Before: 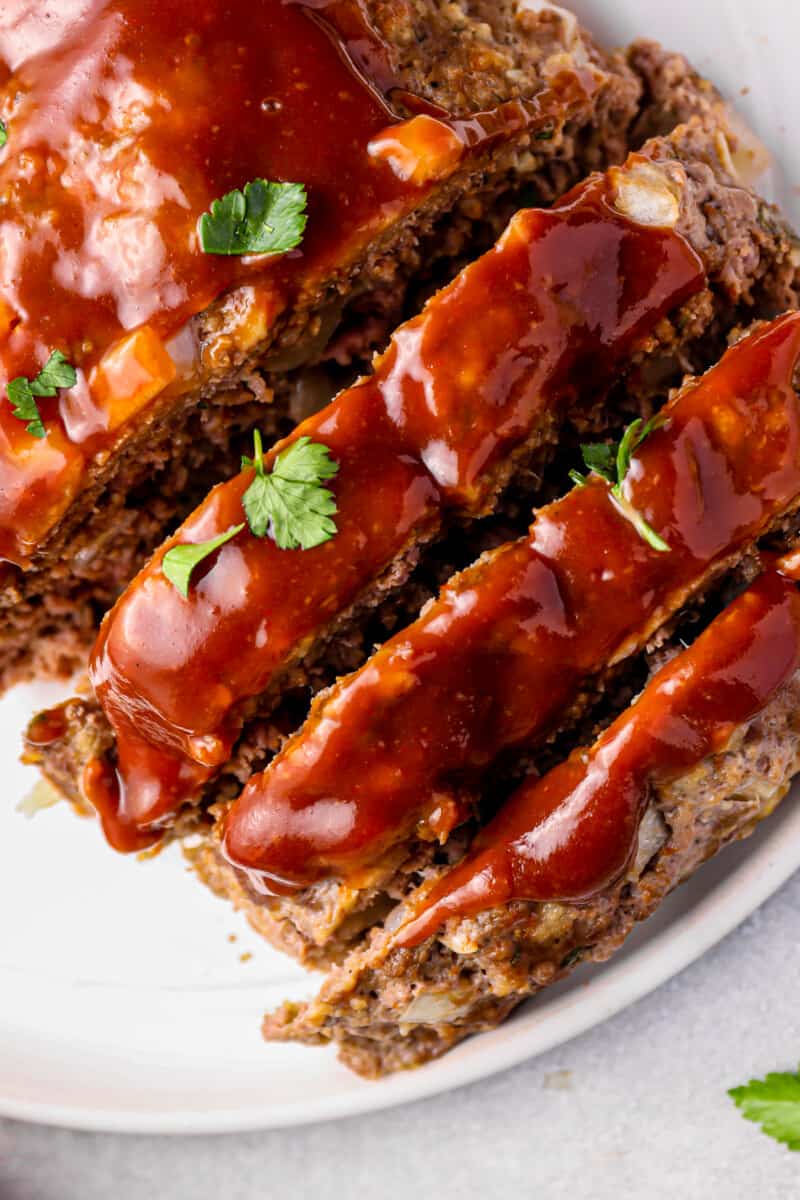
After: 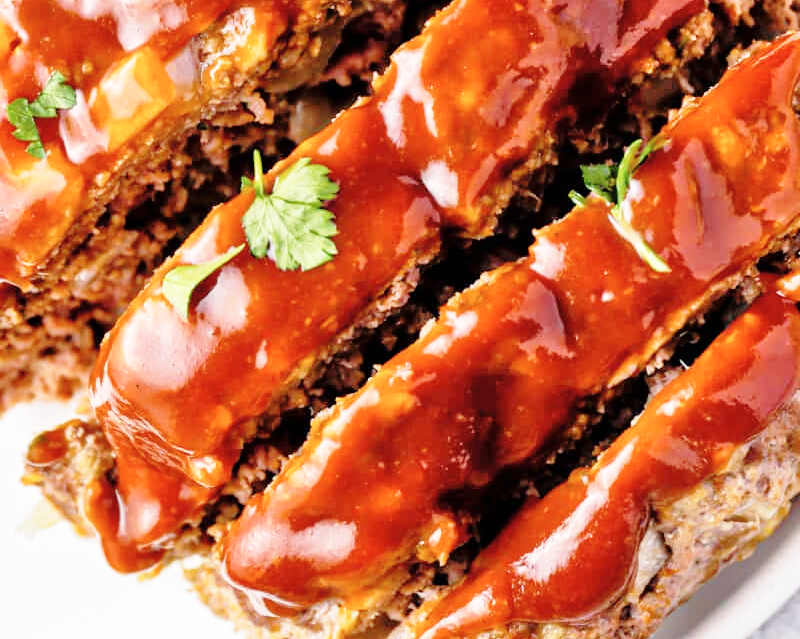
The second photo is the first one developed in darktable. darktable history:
color correction: highlights b* 0.003, saturation 0.8
crop and rotate: top 23.317%, bottom 23.421%
tone equalizer: -7 EV 0.16 EV, -6 EV 0.573 EV, -5 EV 1.13 EV, -4 EV 1.32 EV, -3 EV 1.16 EV, -2 EV 0.6 EV, -1 EV 0.157 EV
base curve: curves: ch0 [(0, 0) (0.028, 0.03) (0.121, 0.232) (0.46, 0.748) (0.859, 0.968) (1, 1)], preserve colors none
